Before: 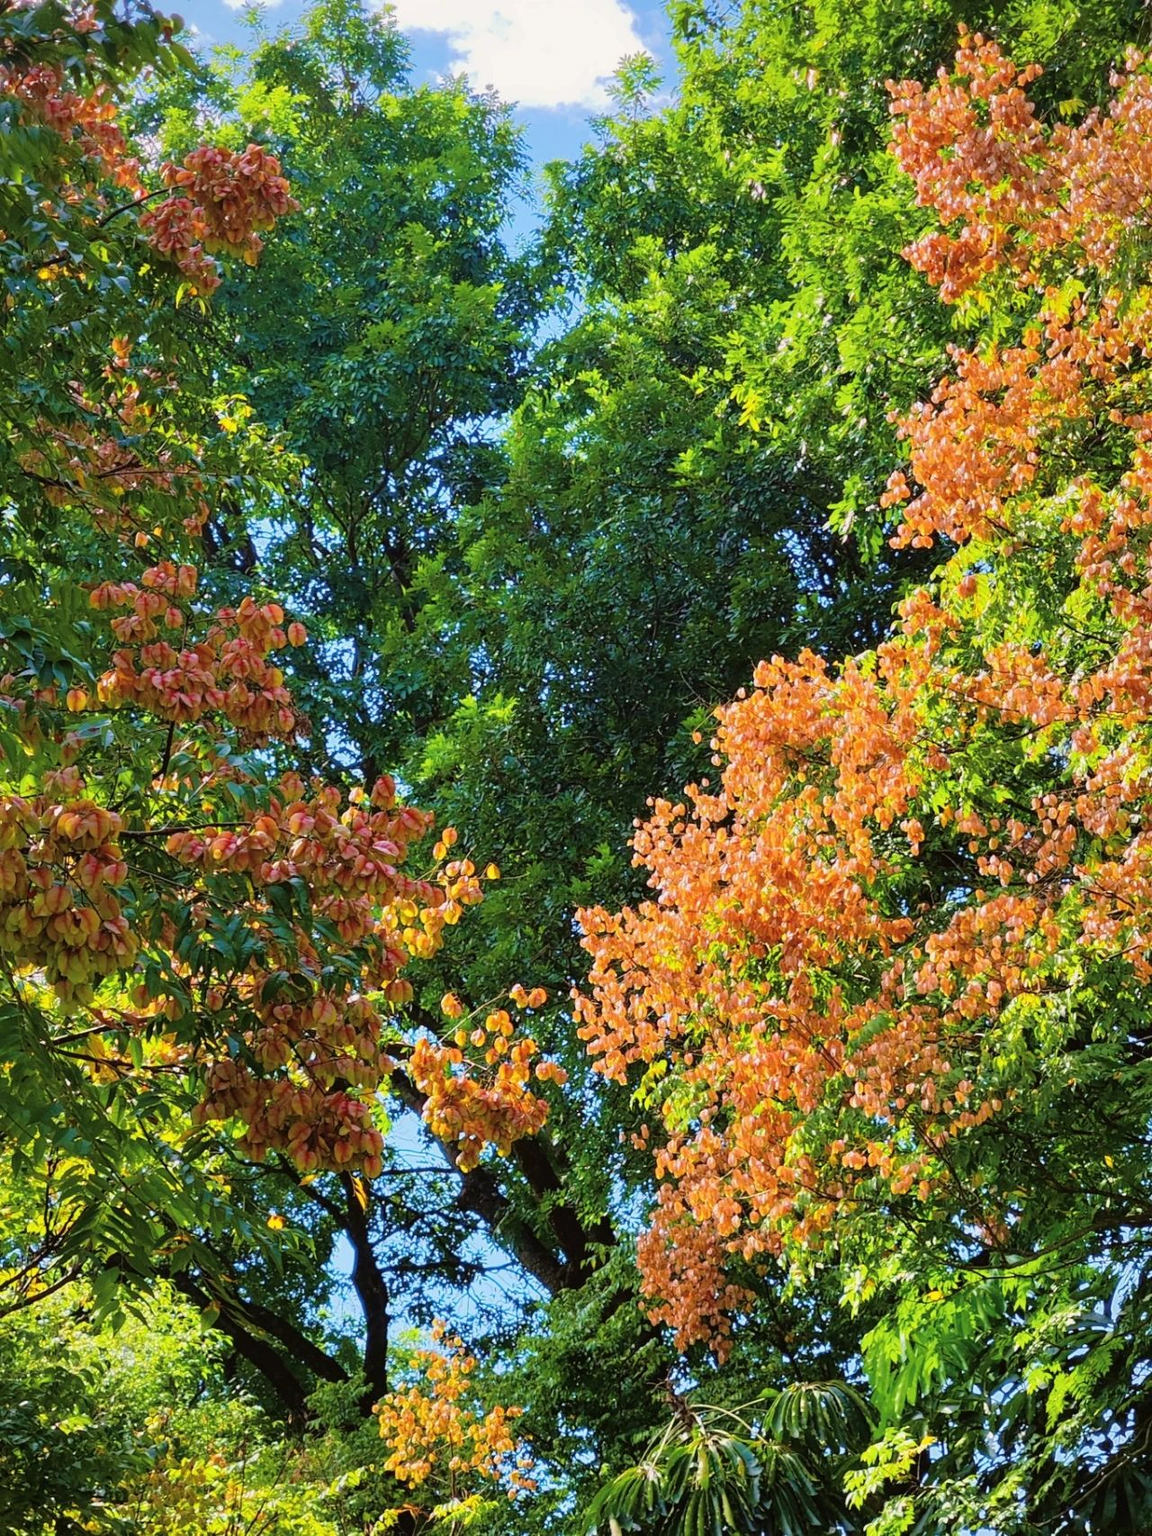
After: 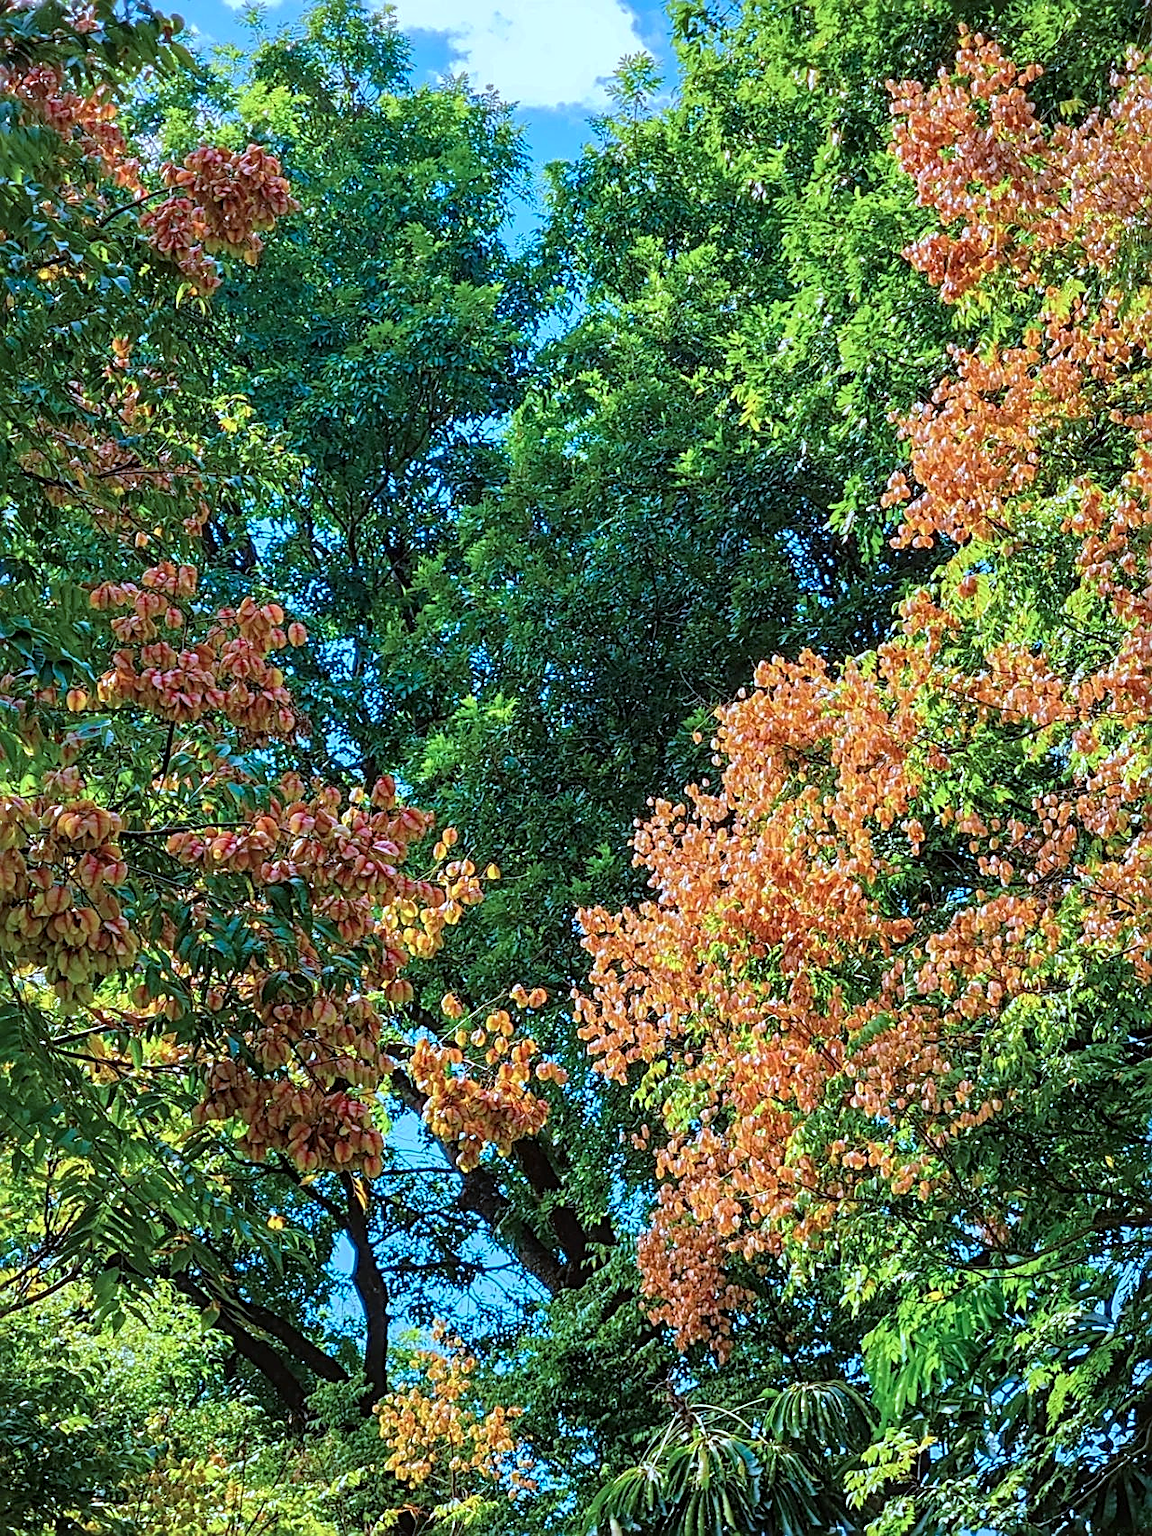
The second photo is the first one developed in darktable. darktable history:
sharpen: radius 2.797, amount 0.724
color correction: highlights a* -9.7, highlights b* -21.68
local contrast: highlights 30%, detail 130%
